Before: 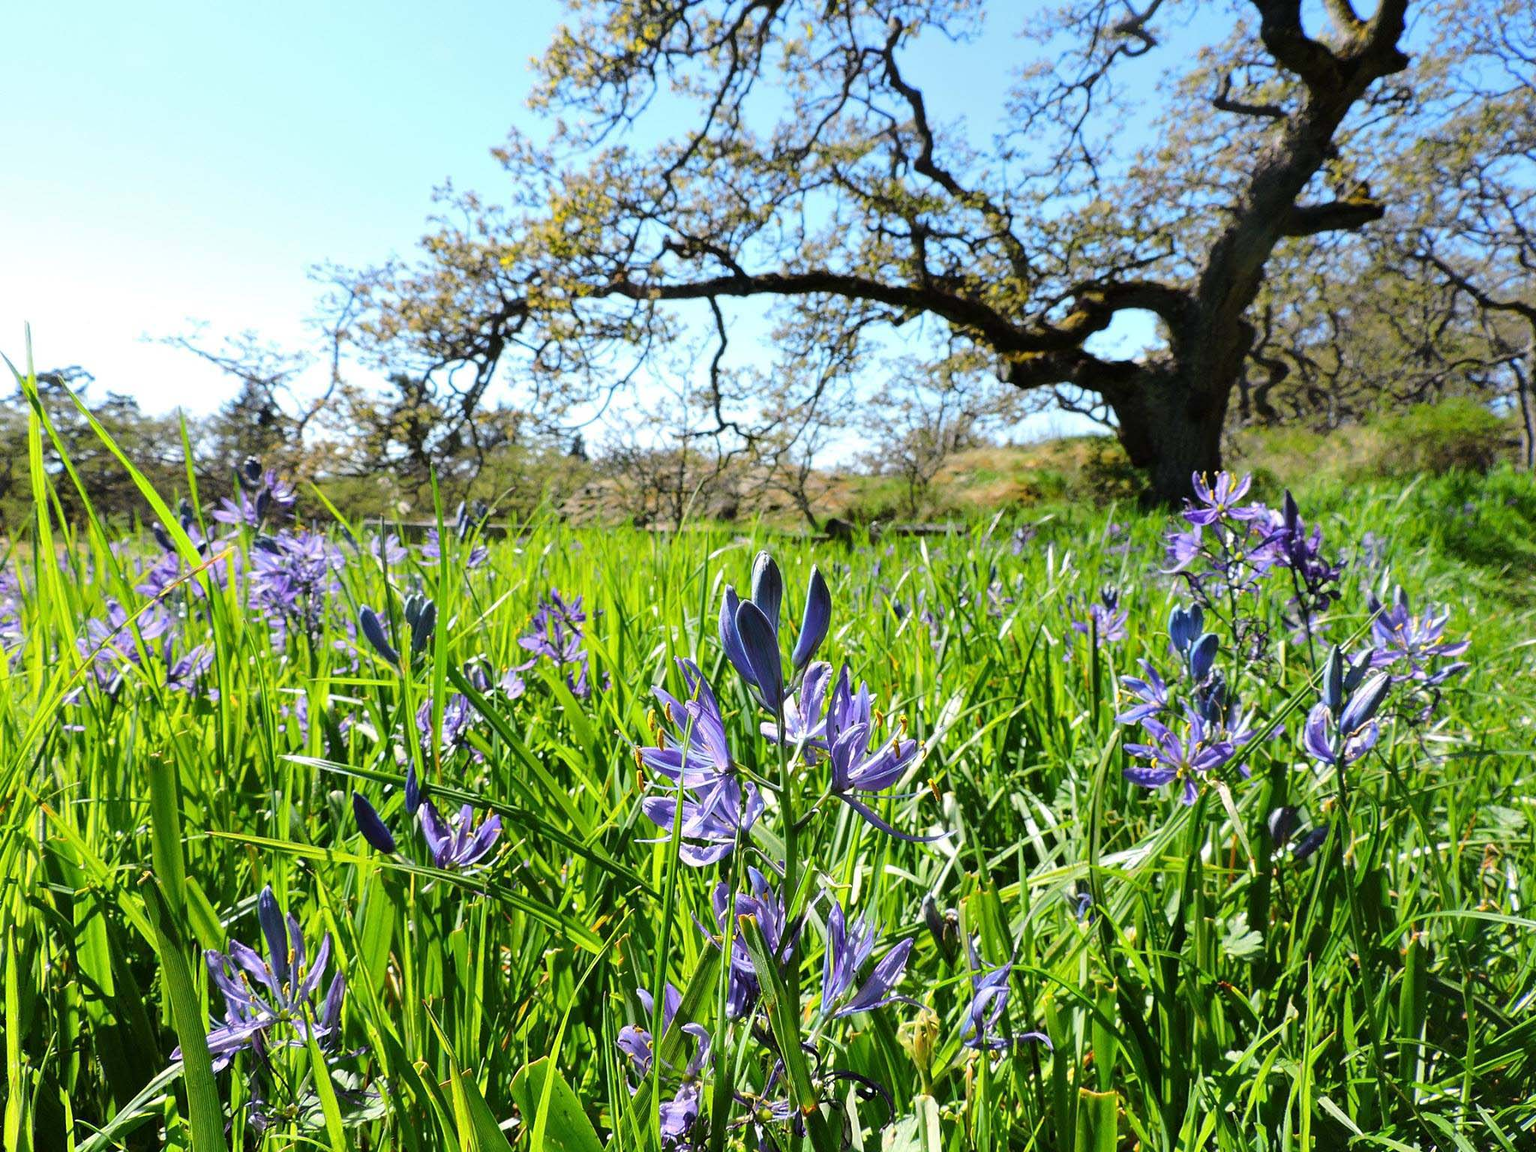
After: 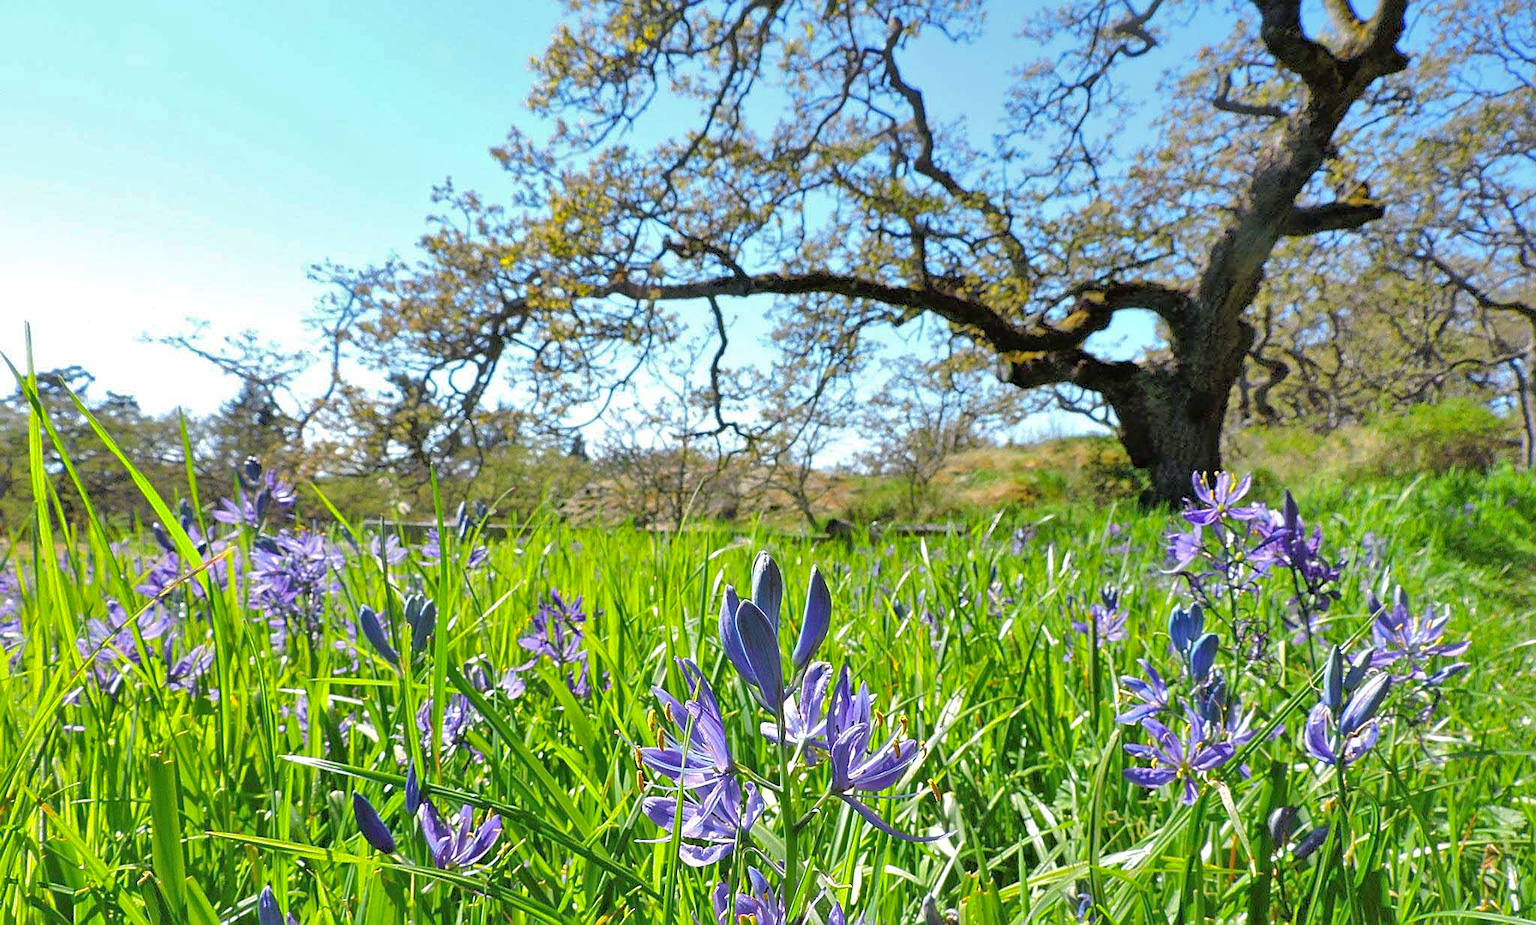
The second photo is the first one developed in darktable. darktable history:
sharpen: on, module defaults
tone equalizer: -7 EV 0.151 EV, -6 EV 0.575 EV, -5 EV 1.13 EV, -4 EV 1.31 EV, -3 EV 1.13 EV, -2 EV 0.6 EV, -1 EV 0.165 EV
shadows and highlights: on, module defaults
crop: bottom 19.625%
